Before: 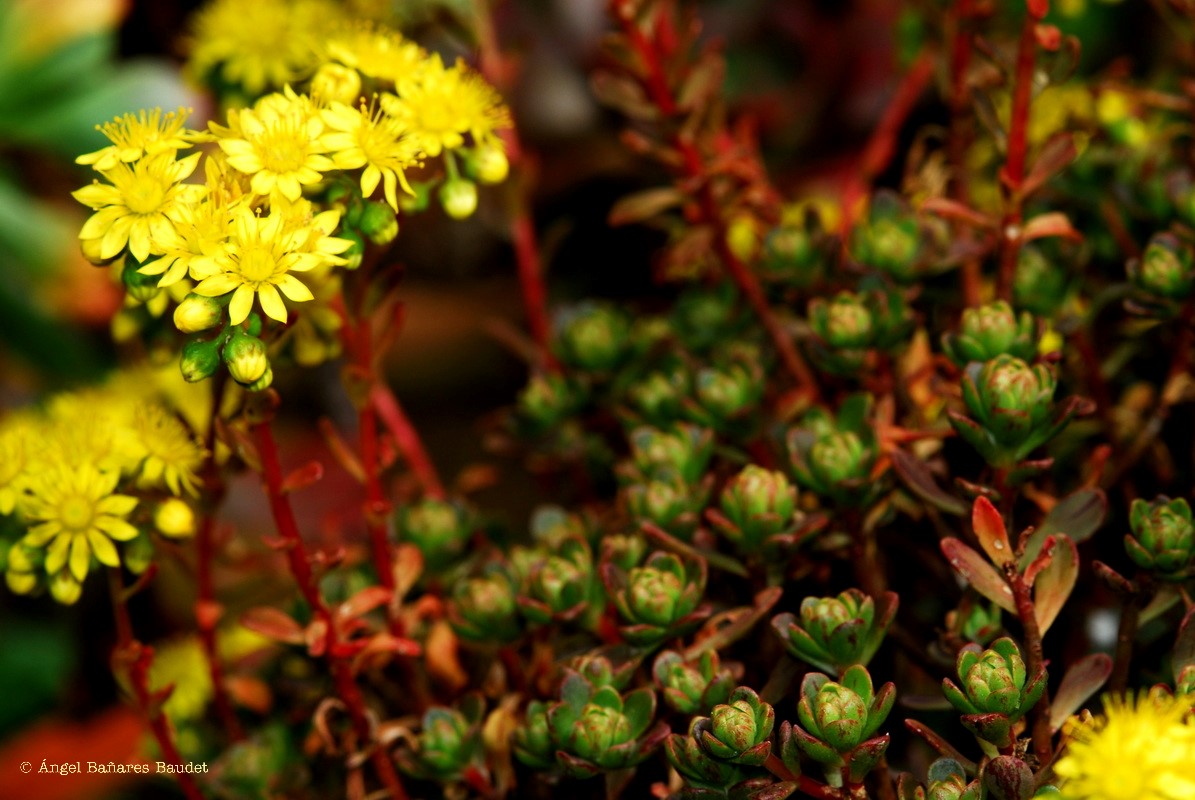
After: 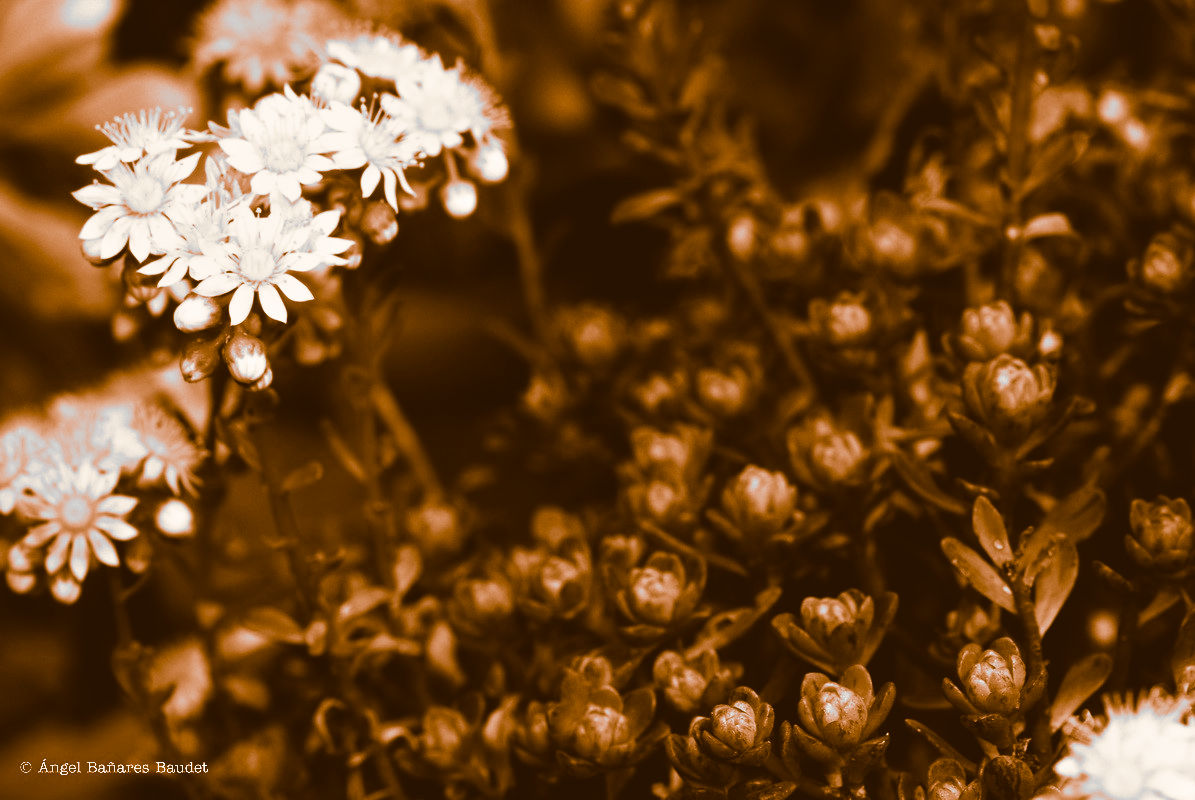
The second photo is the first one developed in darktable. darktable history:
color calibration: illuminant as shot in camera, x 0.379, y 0.396, temperature 4138.76 K
split-toning: shadows › hue 26°, shadows › saturation 0.92, highlights › hue 40°, highlights › saturation 0.92, balance -63, compress 0%
monochrome: on, module defaults
tone curve: curves: ch0 [(0, 0) (0.003, 0) (0.011, 0.001) (0.025, 0.003) (0.044, 0.004) (0.069, 0.007) (0.1, 0.01) (0.136, 0.033) (0.177, 0.082) (0.224, 0.141) (0.277, 0.208) (0.335, 0.282) (0.399, 0.363) (0.468, 0.451) (0.543, 0.545) (0.623, 0.647) (0.709, 0.756) (0.801, 0.87) (0.898, 0.972) (1, 1)], preserve colors none
exposure: black level correction -0.025, exposure -0.117 EV, compensate highlight preservation false
